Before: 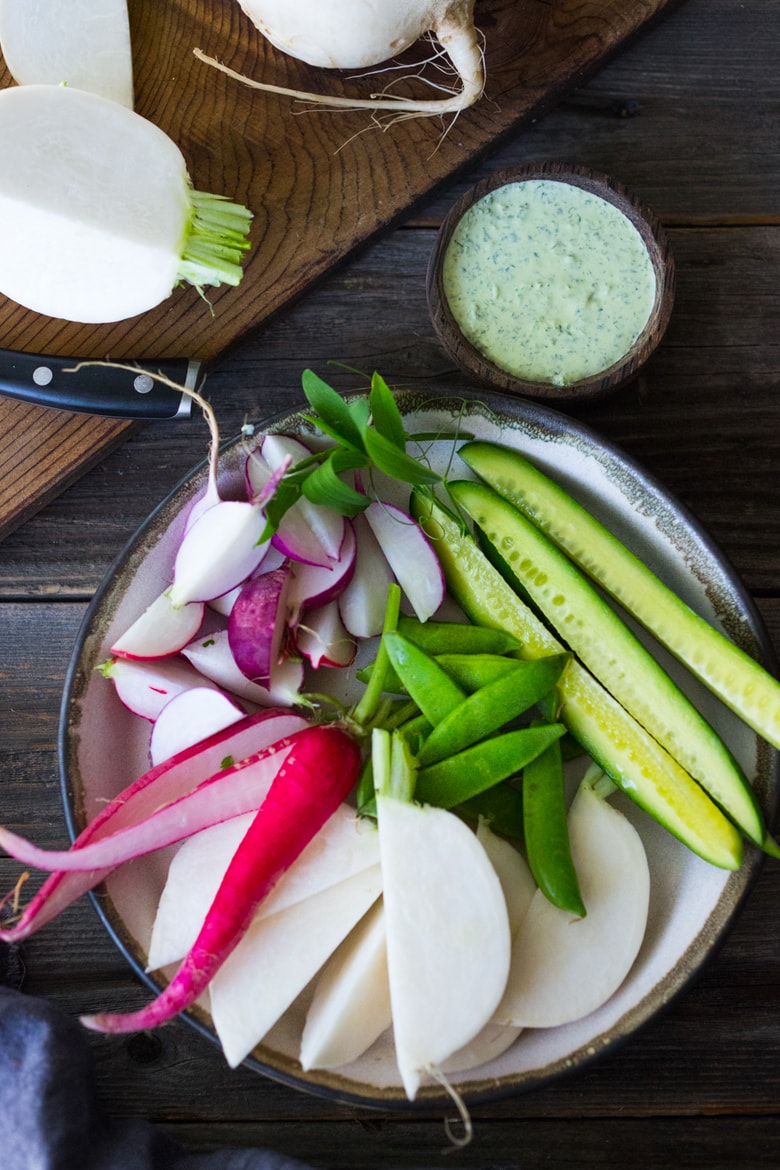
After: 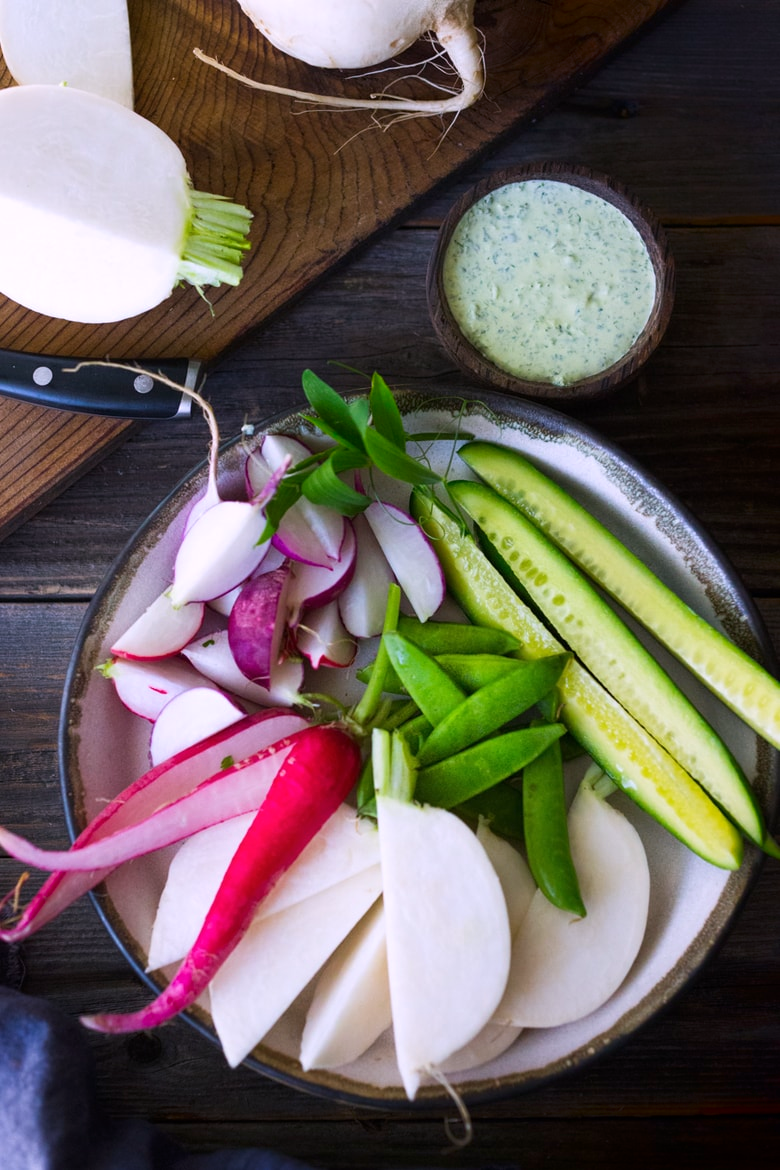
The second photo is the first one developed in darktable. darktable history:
shadows and highlights: shadows -70, highlights 35, soften with gaussian
white balance: red 1.05, blue 1.072
